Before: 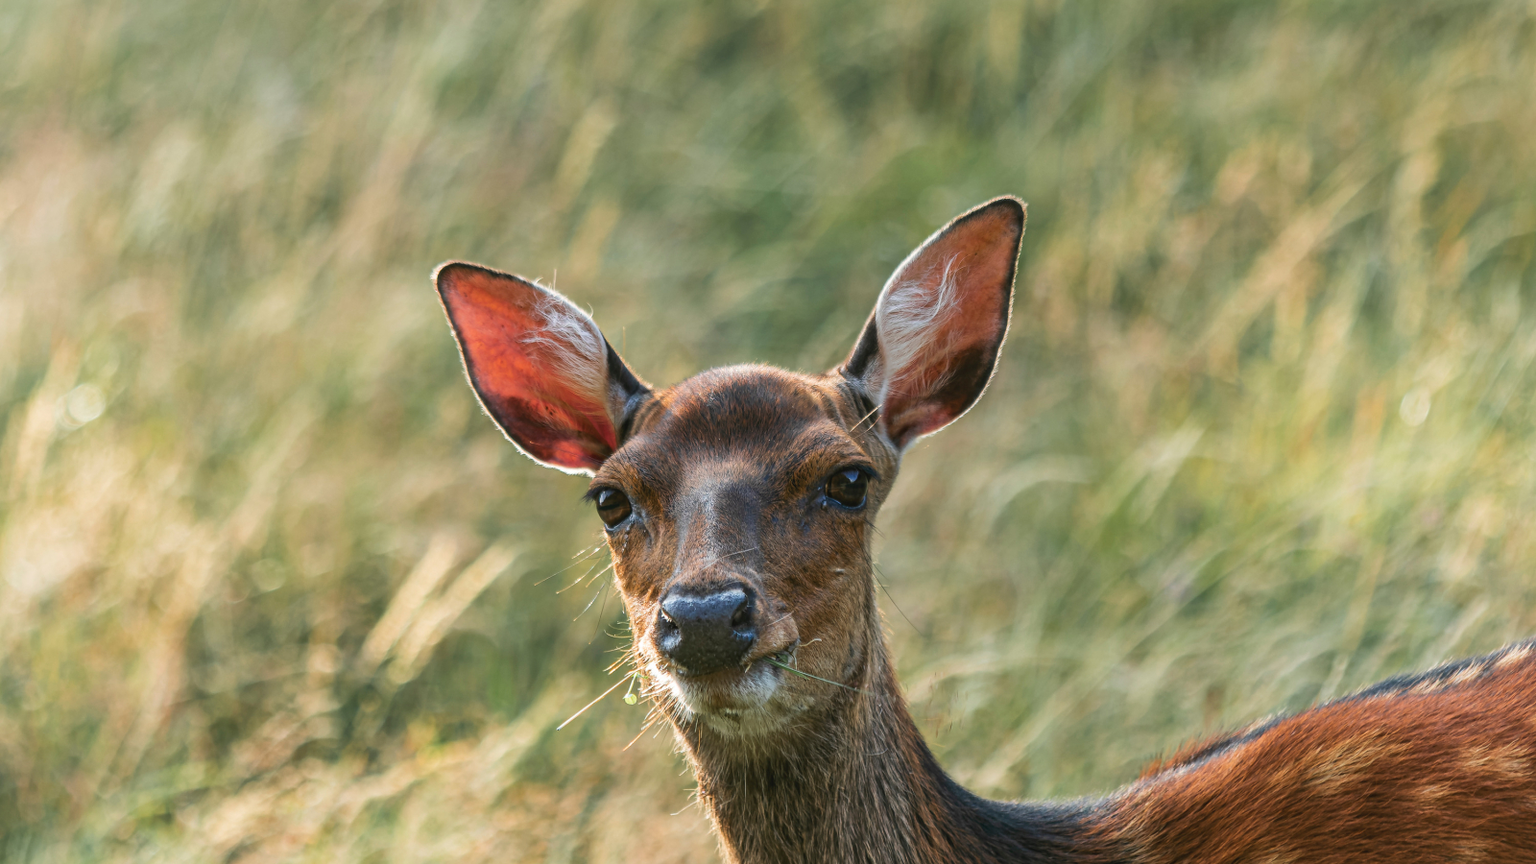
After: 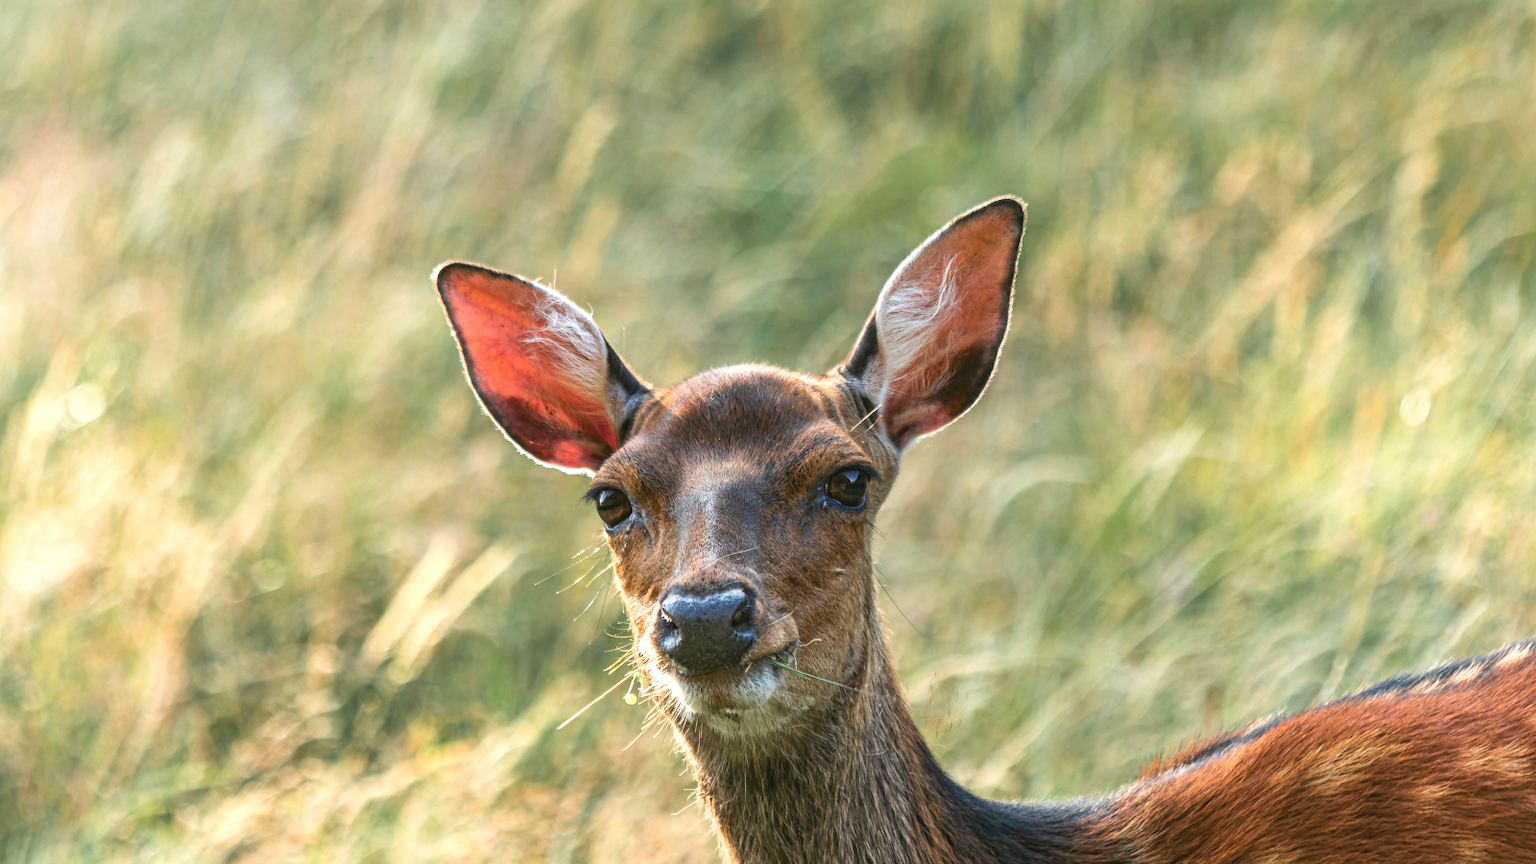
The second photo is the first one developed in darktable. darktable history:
exposure: black level correction 0.001, exposure 0.498 EV, compensate highlight preservation false
